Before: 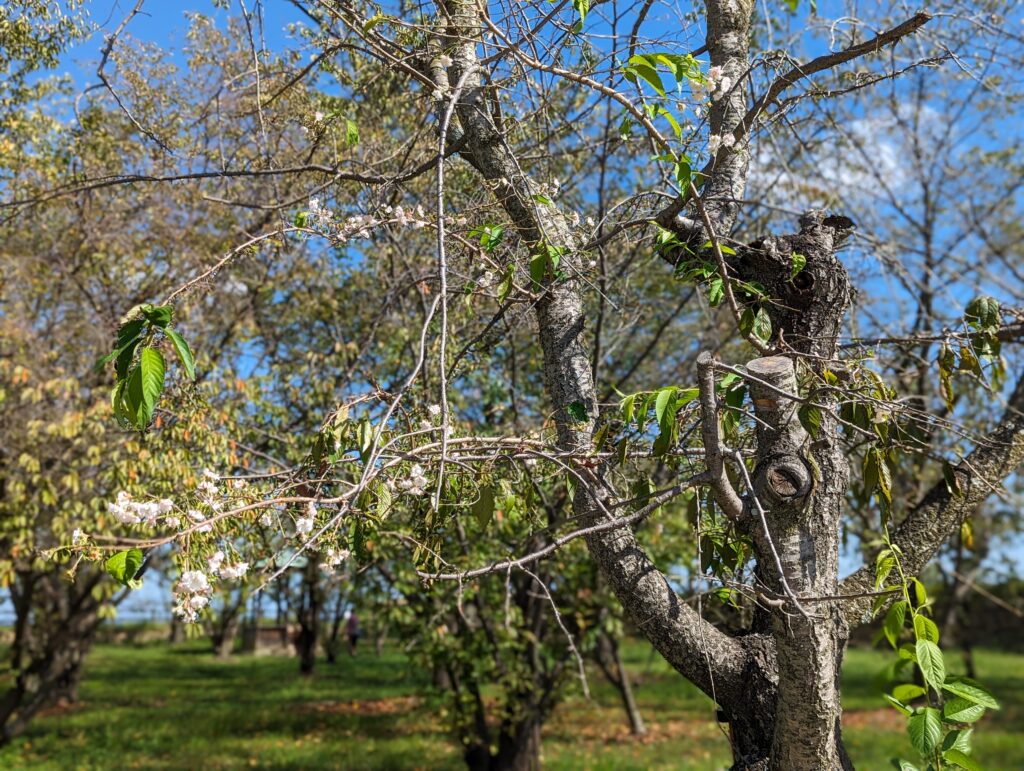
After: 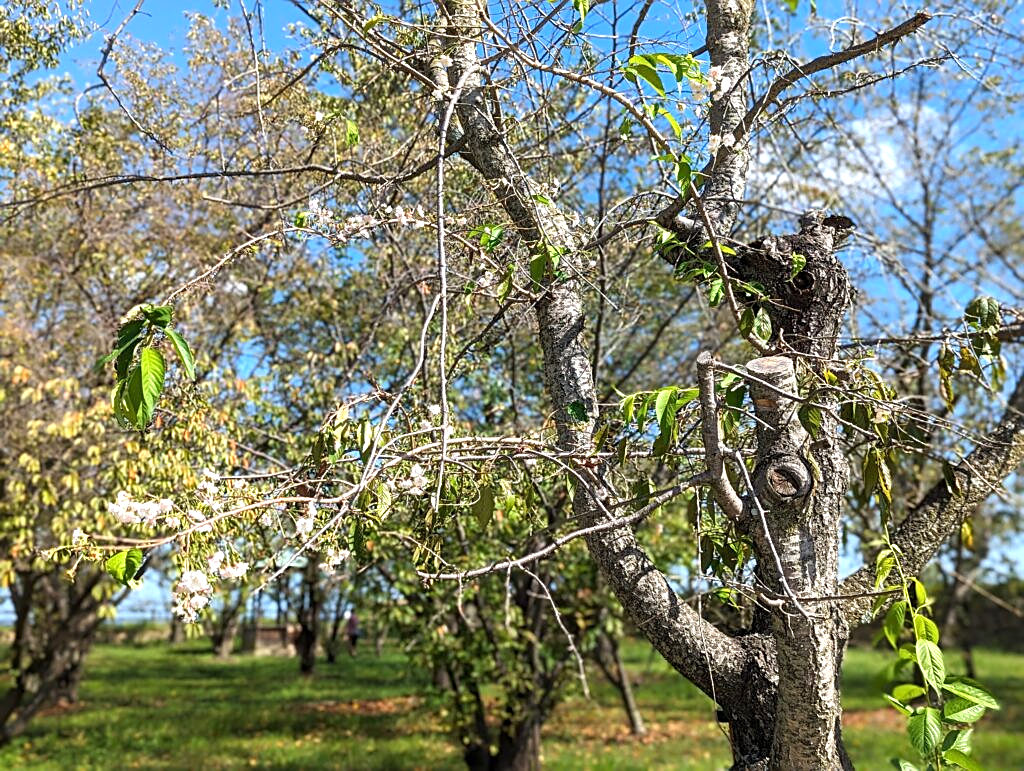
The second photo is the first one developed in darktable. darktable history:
exposure: exposure 0.637 EV, compensate highlight preservation false
sharpen: on, module defaults
